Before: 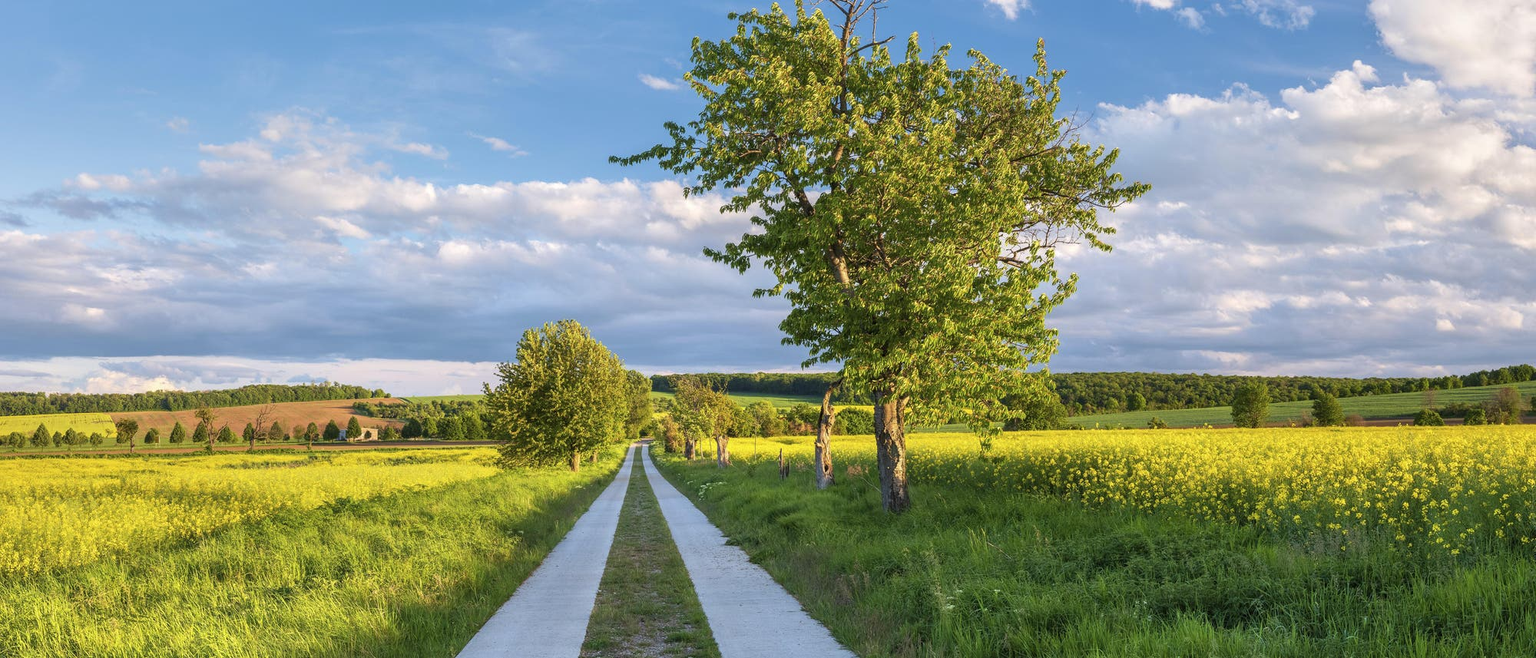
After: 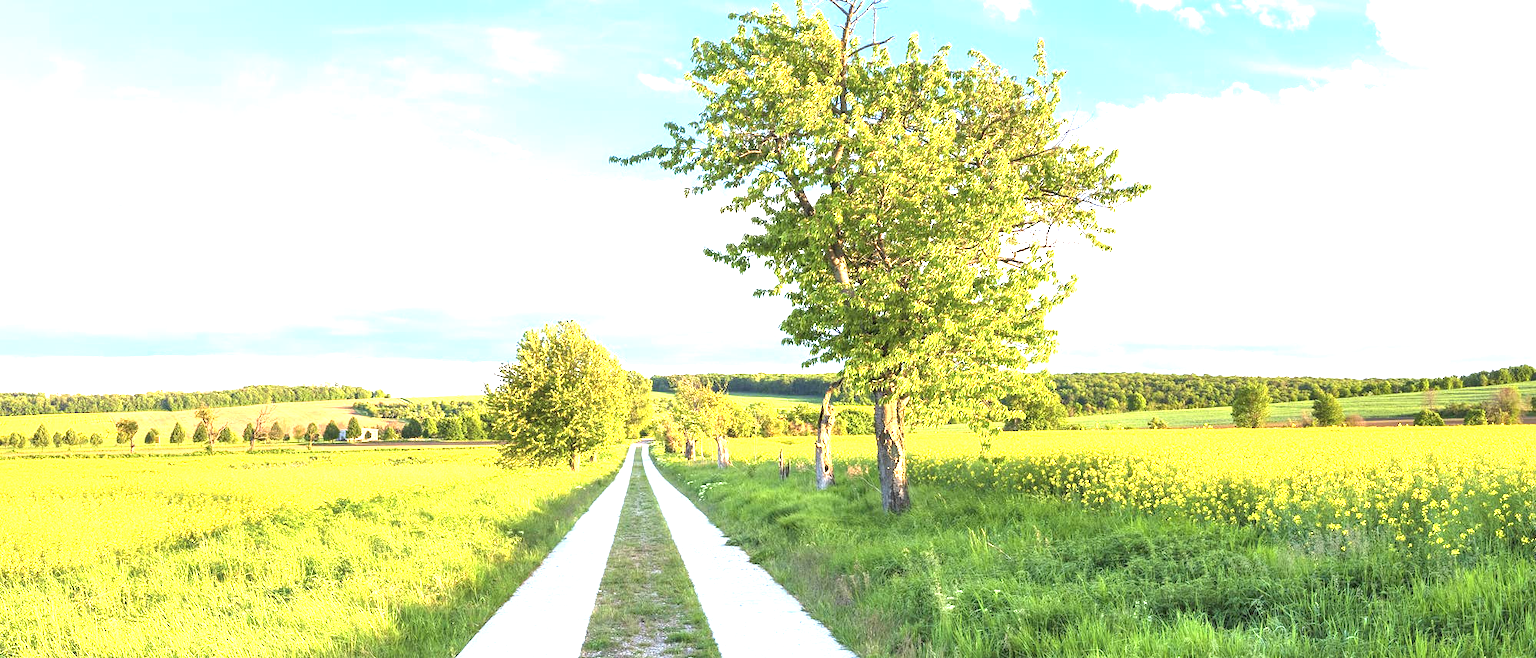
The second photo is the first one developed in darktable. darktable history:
exposure: black level correction 0, exposure 1.973 EV, compensate highlight preservation false
